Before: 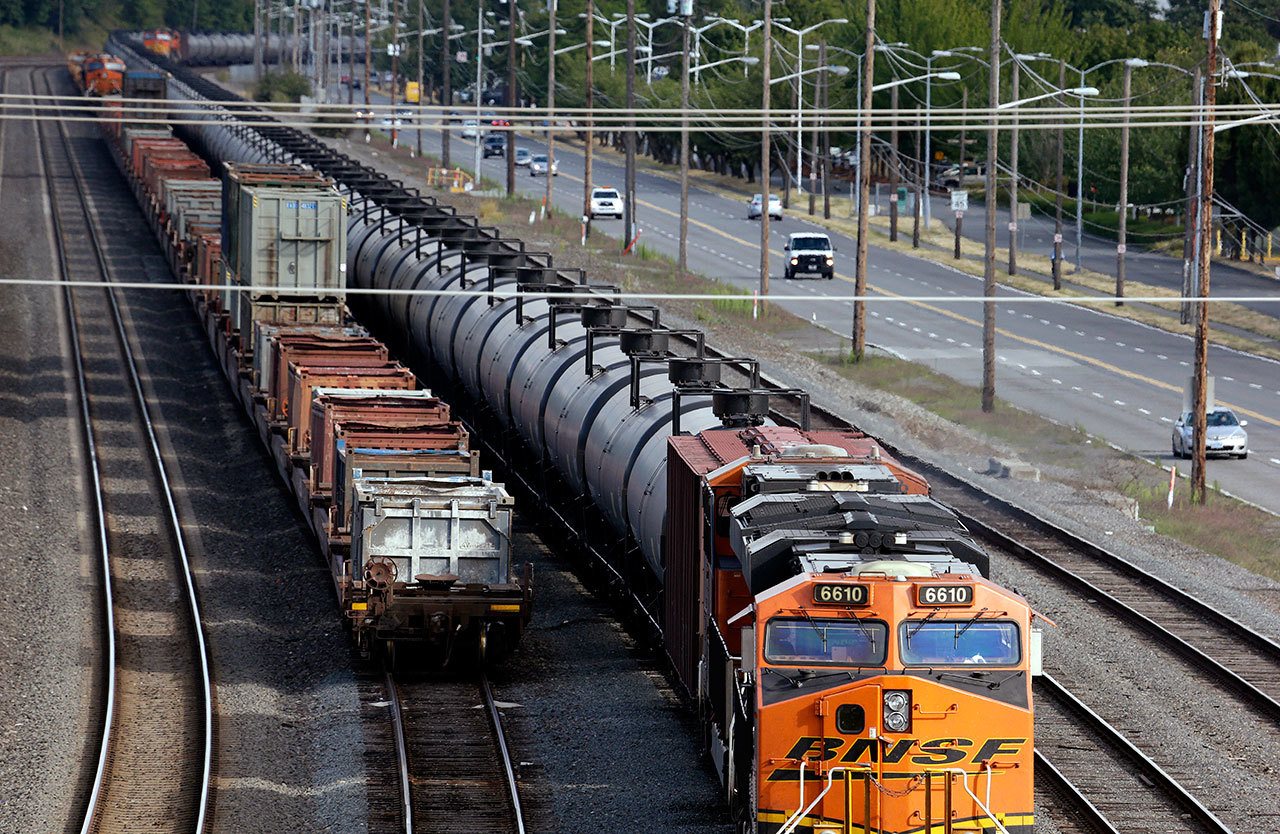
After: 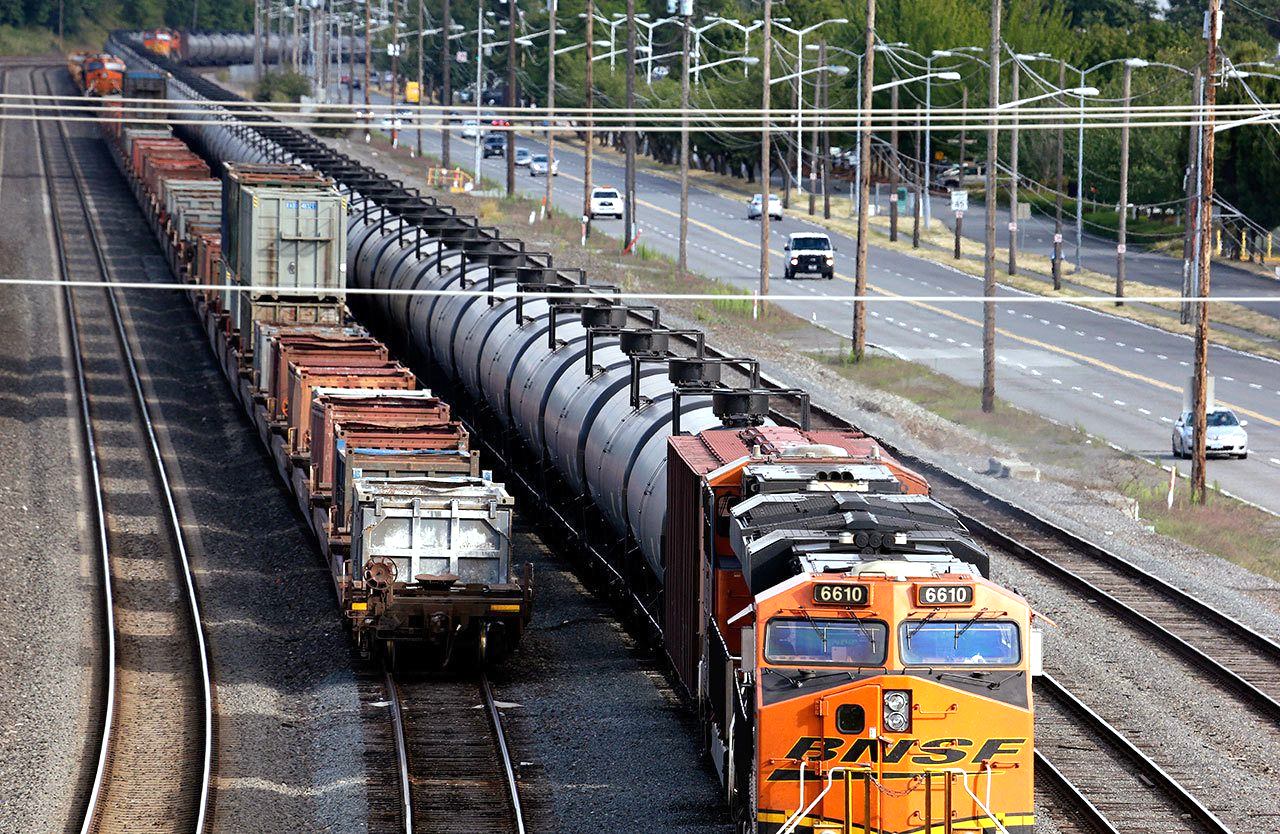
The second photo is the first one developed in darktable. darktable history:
exposure: exposure 0.603 EV, compensate exposure bias true, compensate highlight preservation false
